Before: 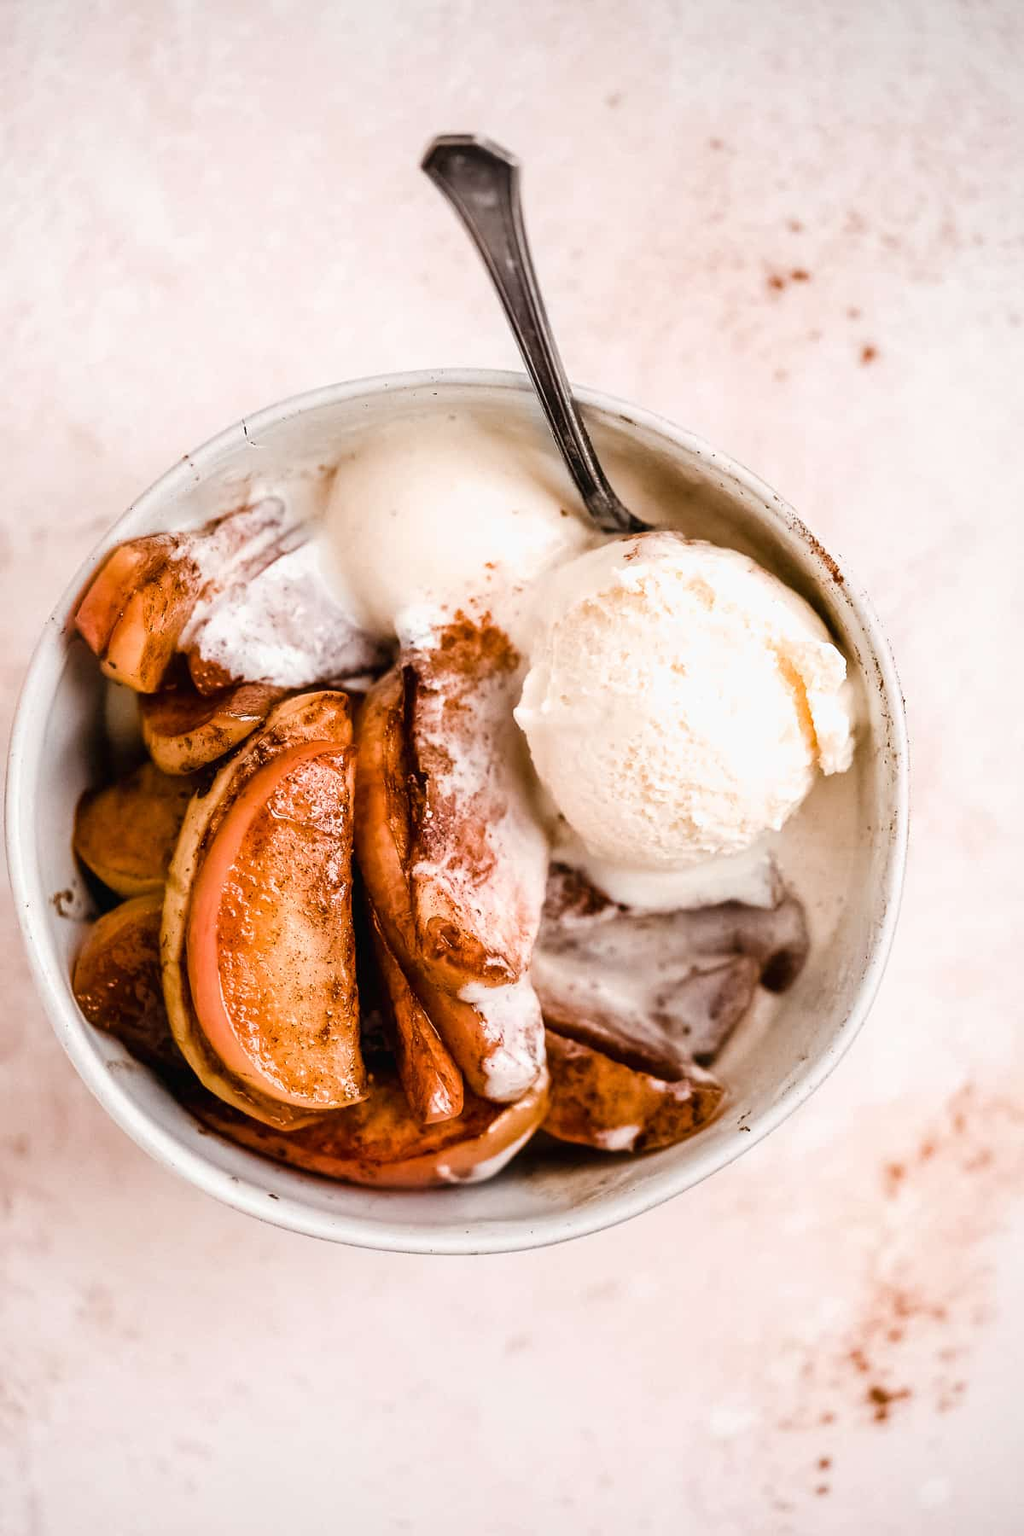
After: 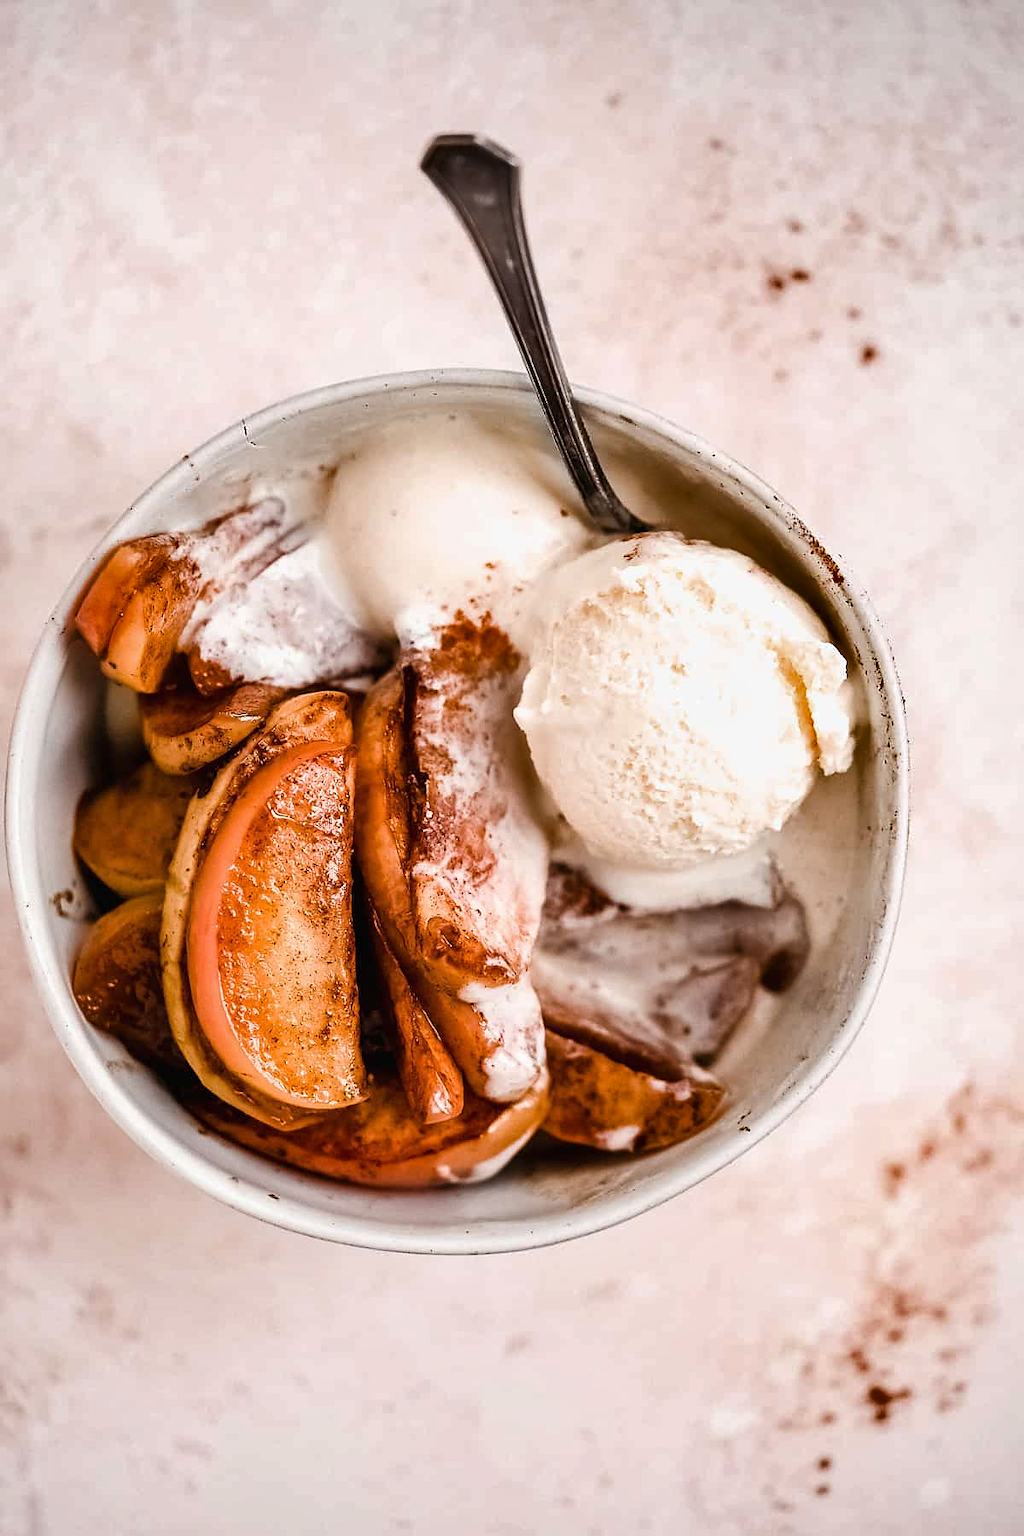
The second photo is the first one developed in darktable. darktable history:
sharpen: radius 0.969, amount 0.604
shadows and highlights: soften with gaussian
